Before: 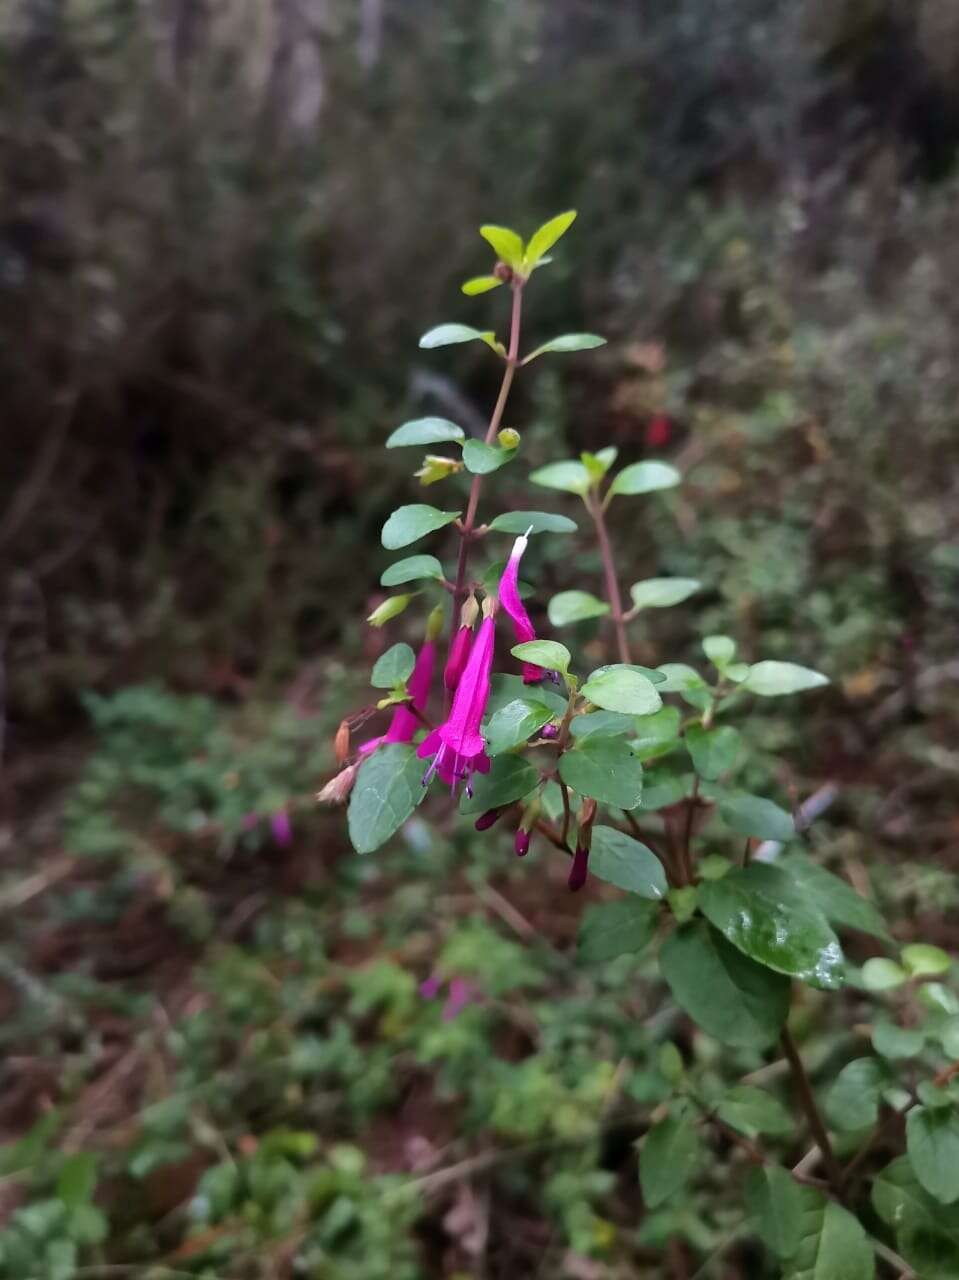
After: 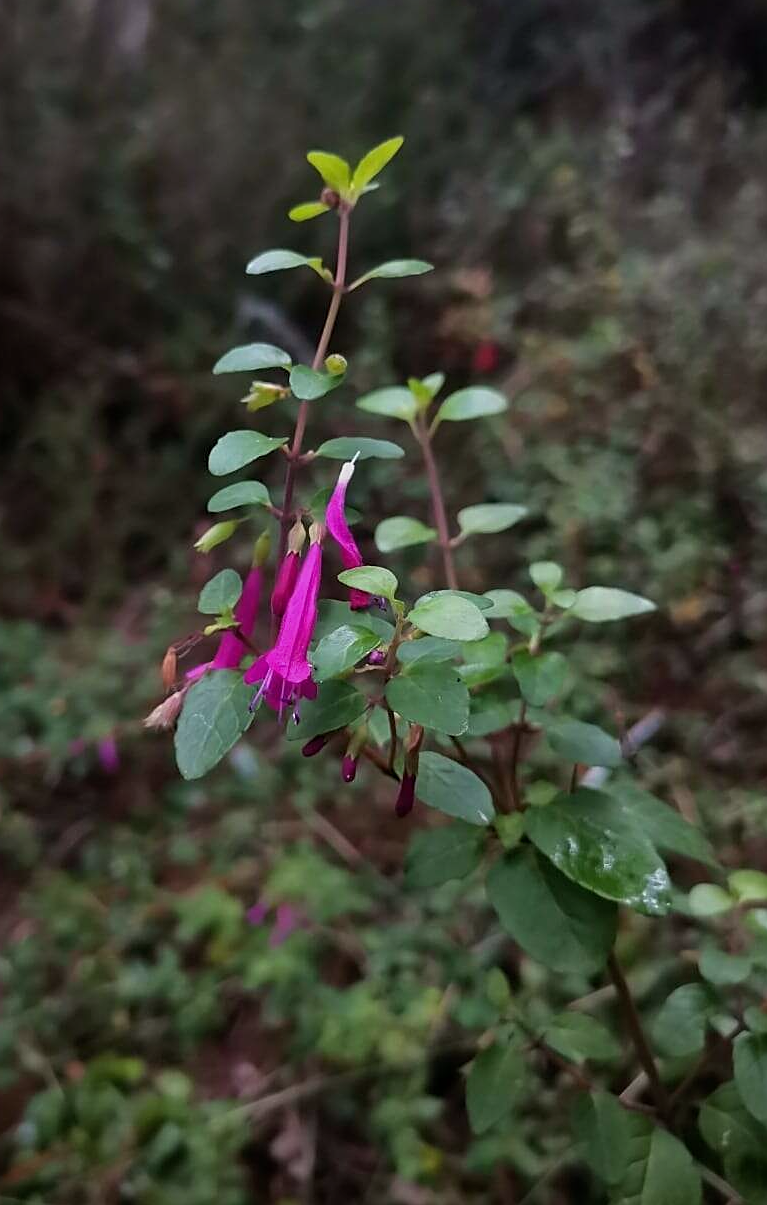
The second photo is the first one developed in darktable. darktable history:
exposure: exposure -0.433 EV, compensate highlight preservation false
sharpen: on, module defaults
crop and rotate: left 18.124%, top 5.822%, right 1.86%
vignetting: saturation 0.003, center (-0.033, -0.046), unbound false
